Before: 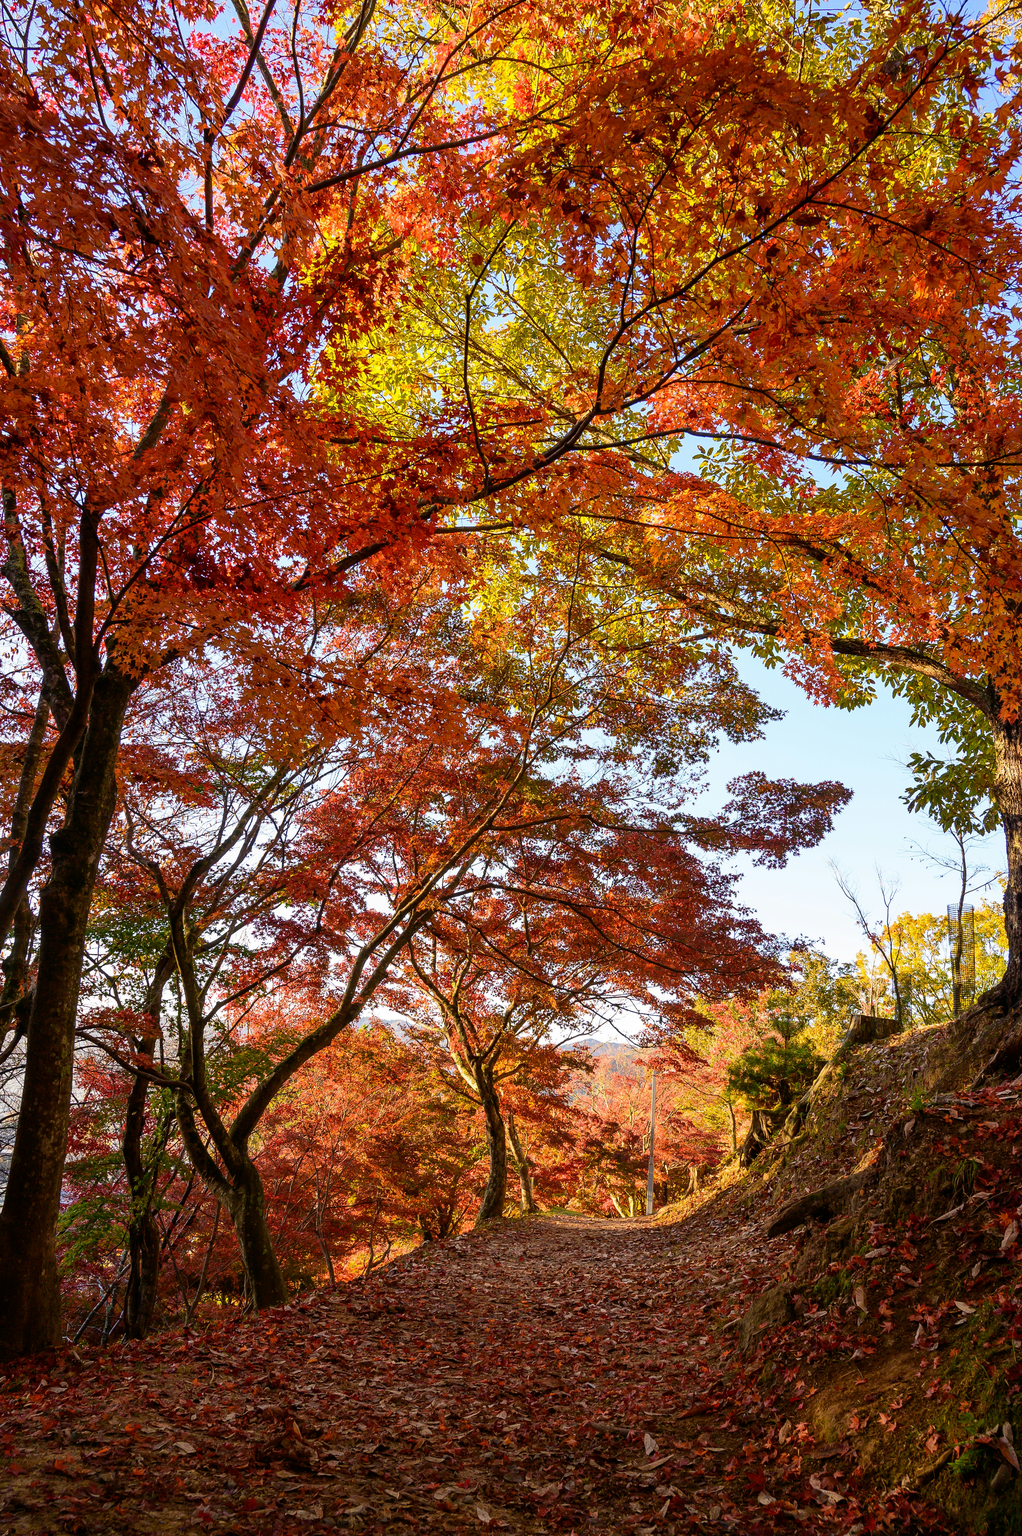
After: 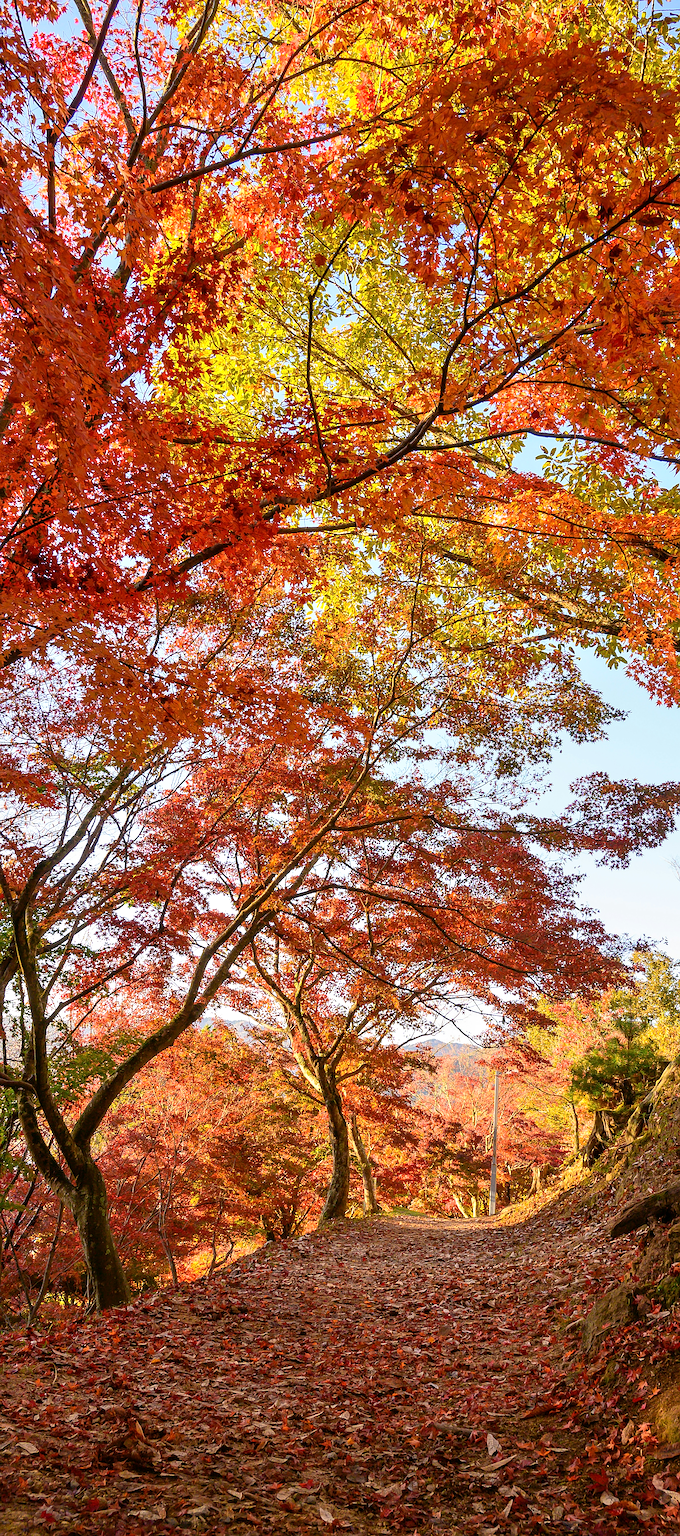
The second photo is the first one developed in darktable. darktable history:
sharpen: on, module defaults
crop and rotate: left 15.422%, right 18.031%
tone equalizer: -8 EV 1.01 EV, -7 EV 1.01 EV, -6 EV 0.997 EV, -5 EV 1.01 EV, -4 EV 1.03 EV, -3 EV 0.727 EV, -2 EV 0.513 EV, -1 EV 0.238 EV
